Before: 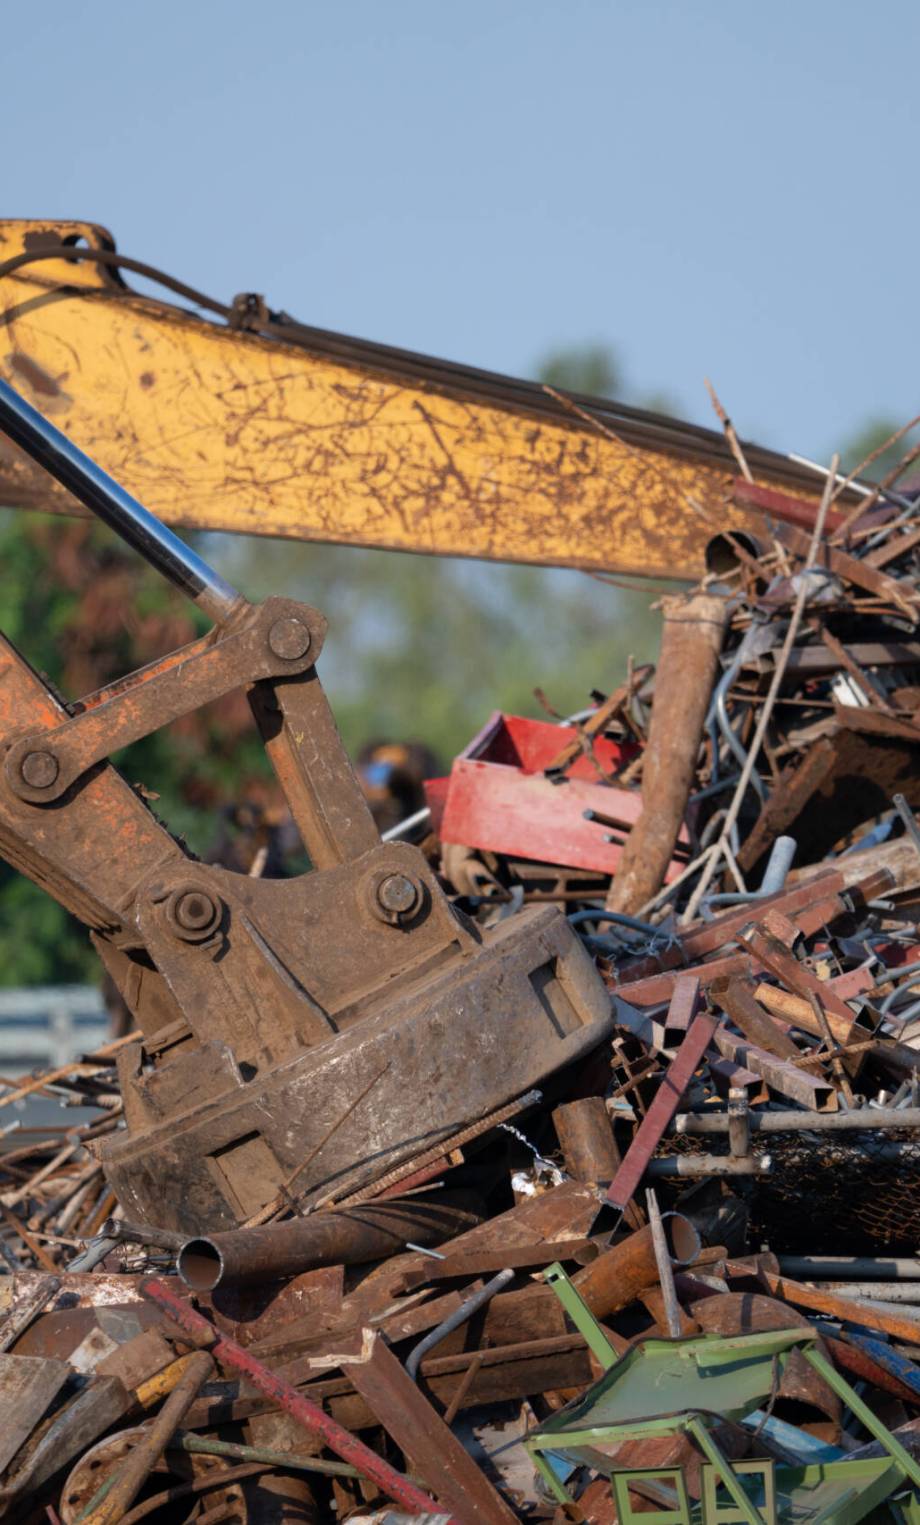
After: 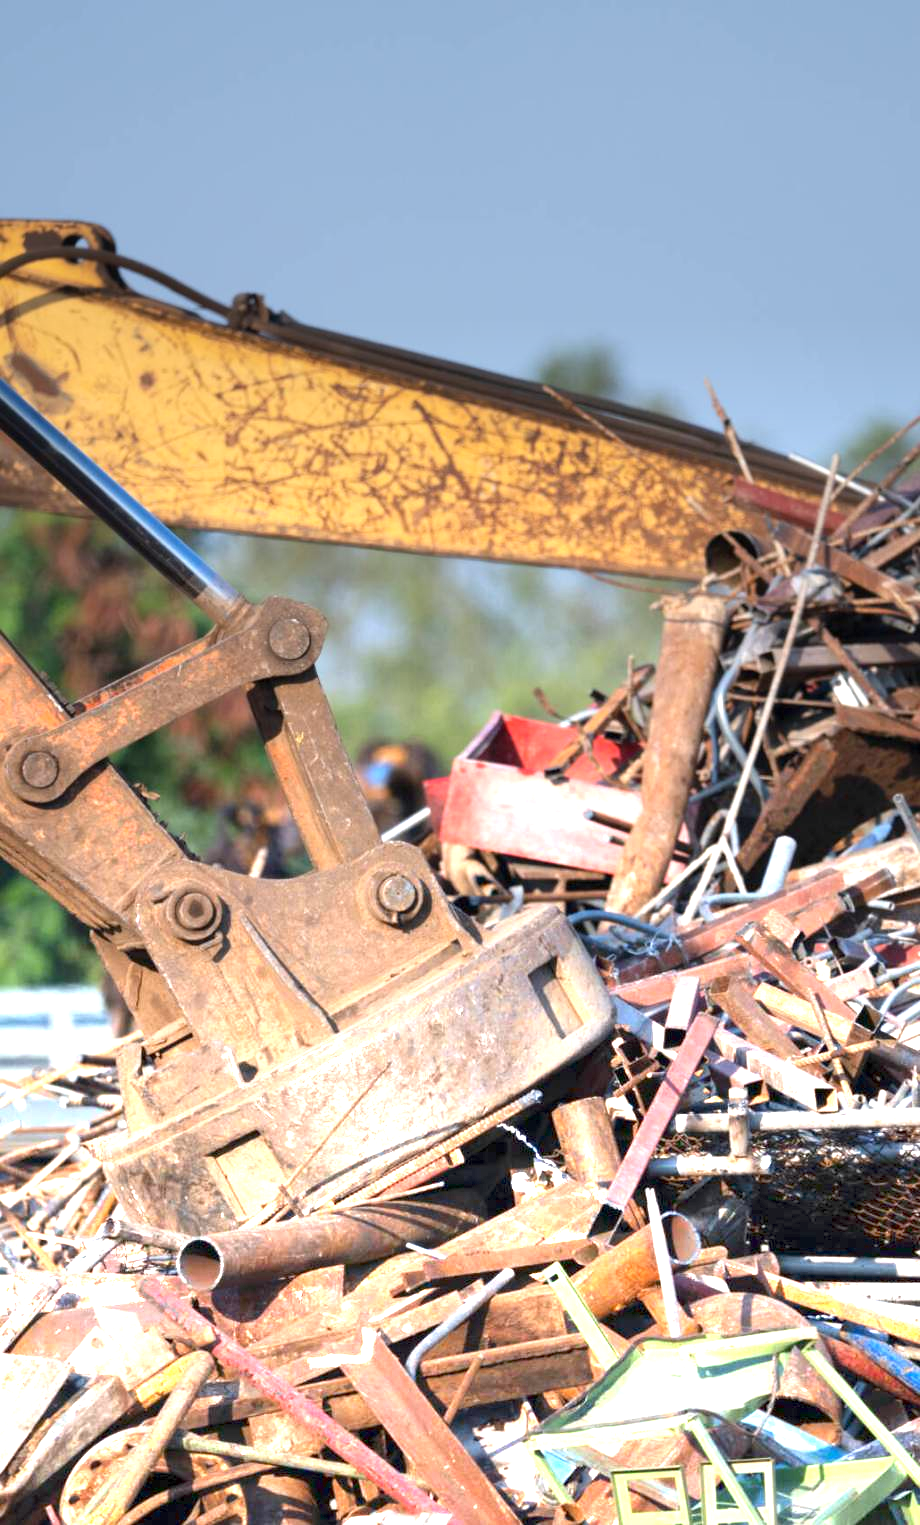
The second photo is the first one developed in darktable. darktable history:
graduated density: density -3.9 EV
white balance: red 0.988, blue 1.017
